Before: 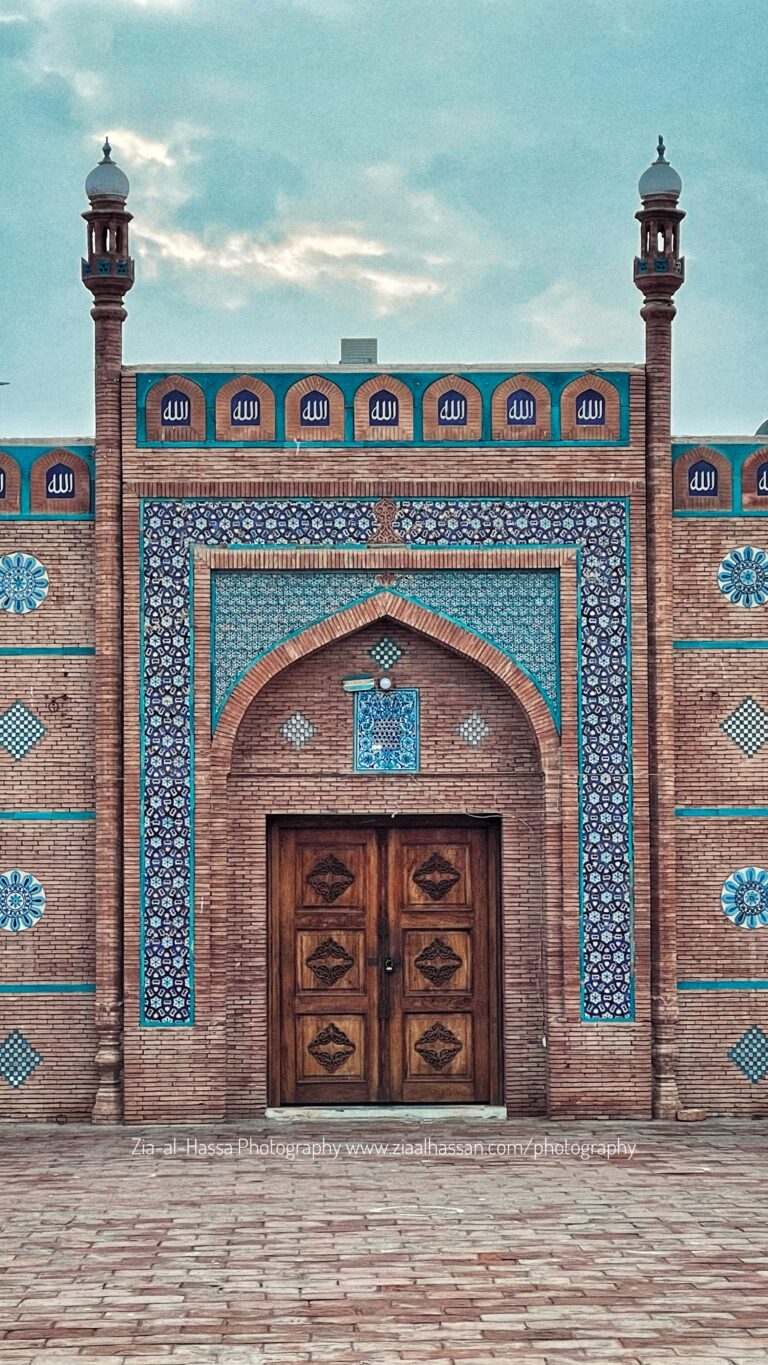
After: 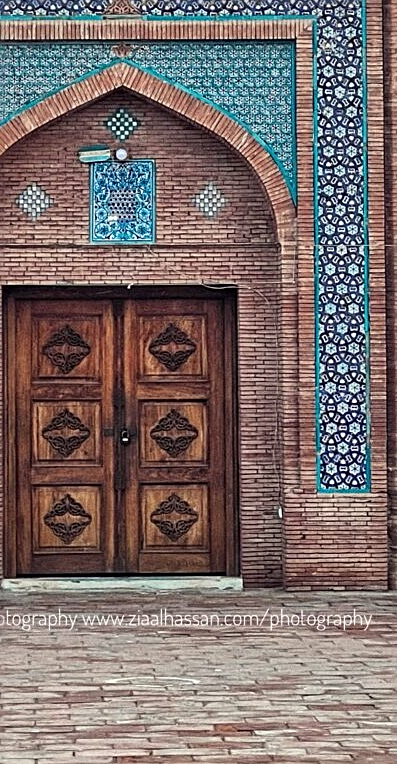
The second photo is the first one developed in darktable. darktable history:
sharpen: on, module defaults
crop: left 34.479%, top 38.822%, right 13.718%, bottom 5.172%
shadows and highlights: highlights color adjustment 0%, low approximation 0.01, soften with gaussian
